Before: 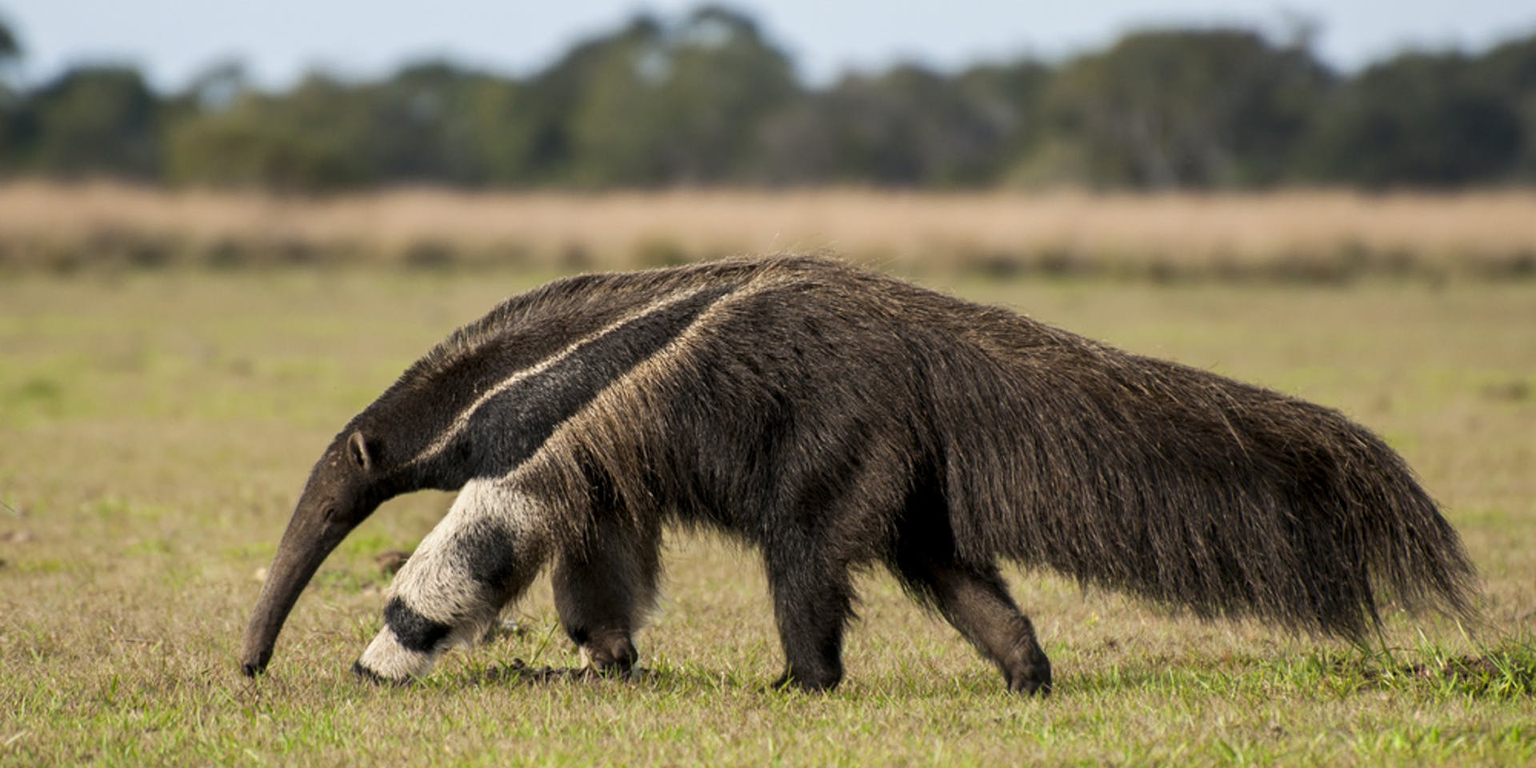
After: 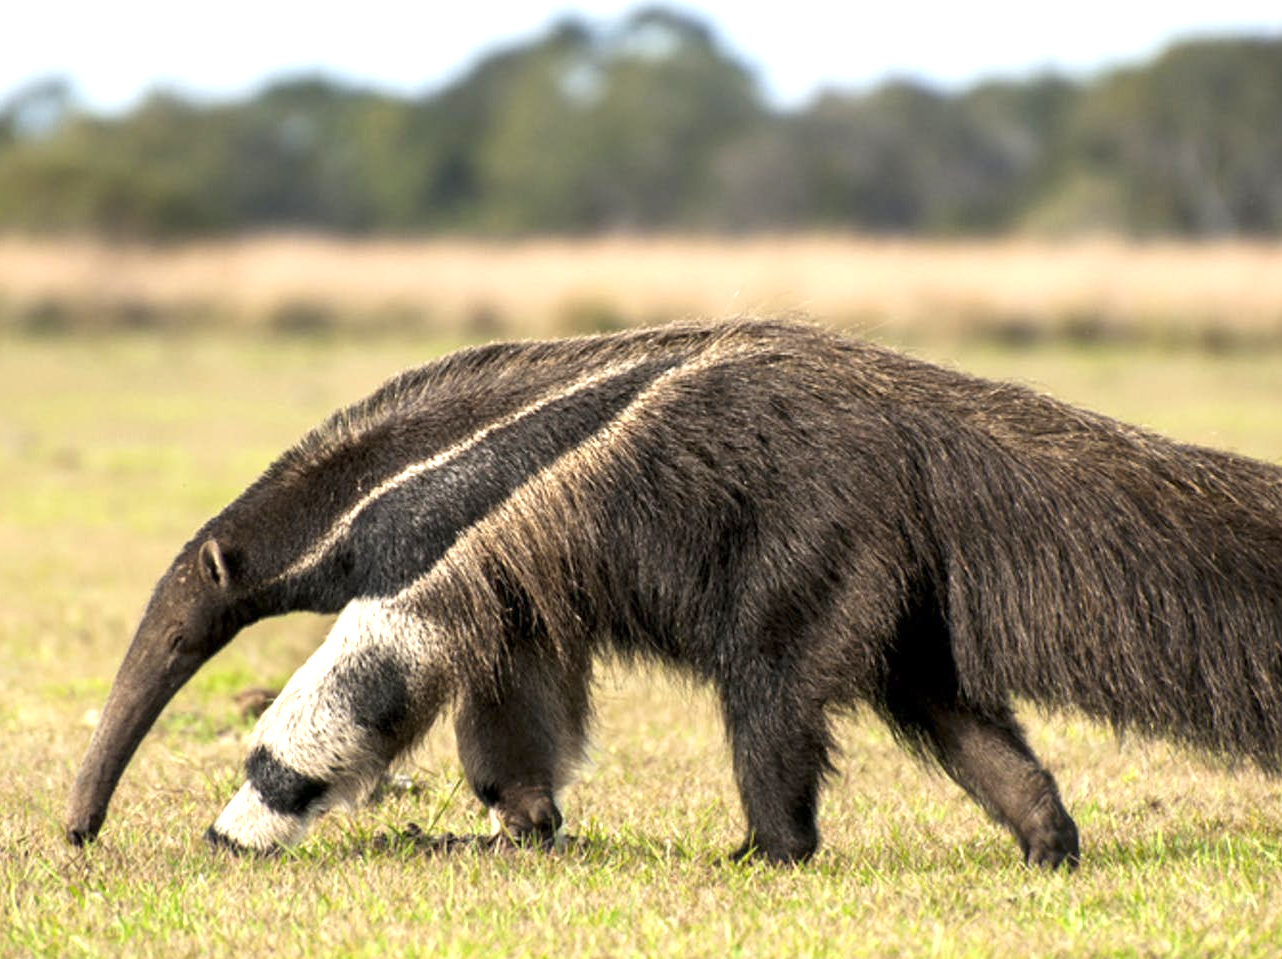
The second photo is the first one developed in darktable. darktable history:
exposure: exposure 0.948 EV, compensate highlight preservation false
crop and rotate: left 12.282%, right 20.925%
